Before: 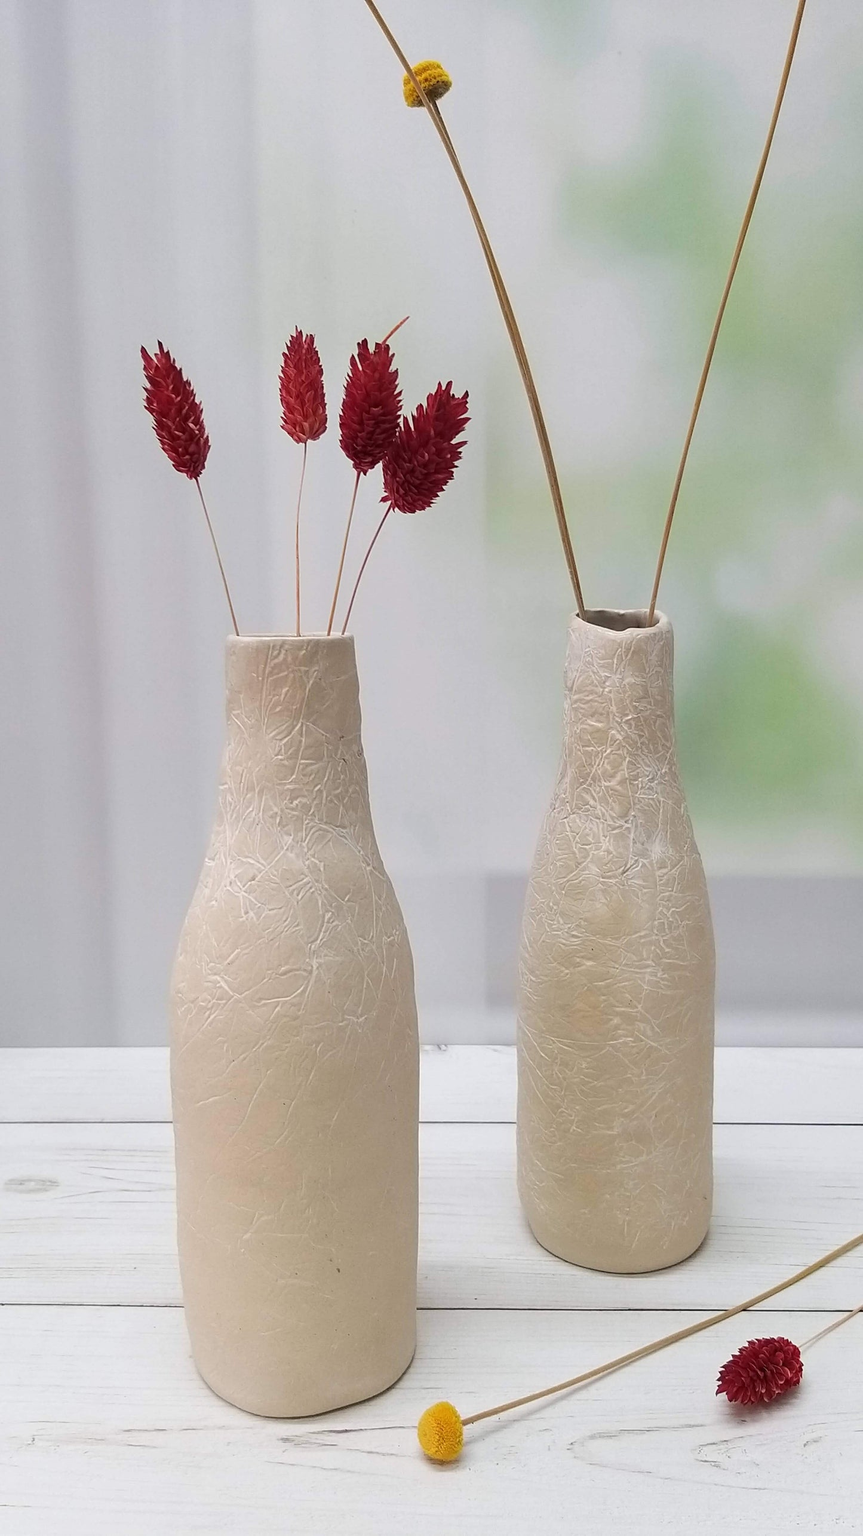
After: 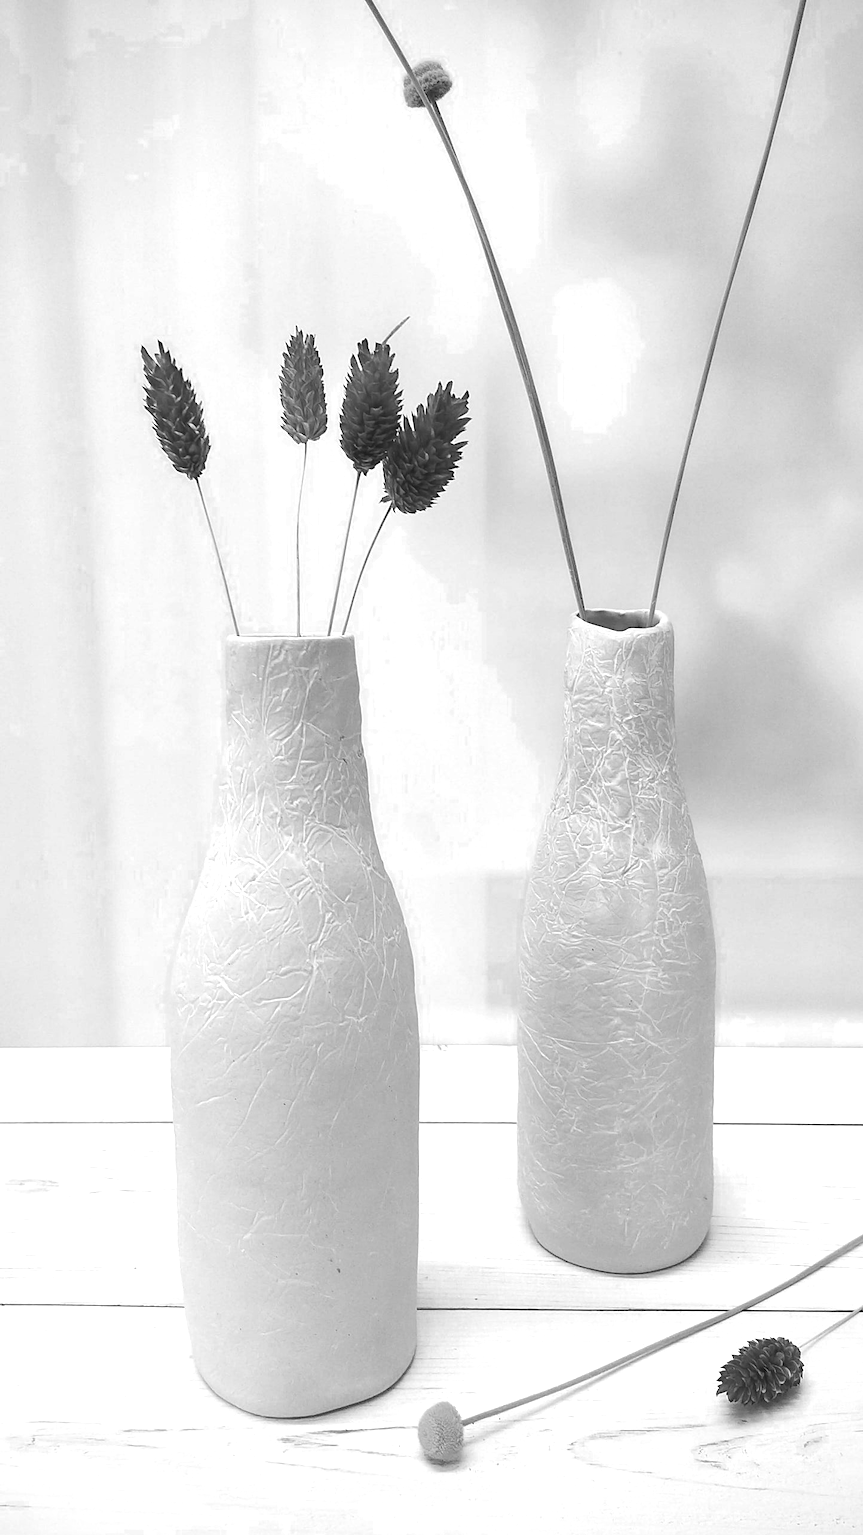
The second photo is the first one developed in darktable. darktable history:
color zones: curves: ch0 [(0, 0.613) (0.01, 0.613) (0.245, 0.448) (0.498, 0.529) (0.642, 0.665) (0.879, 0.777) (0.99, 0.613)]; ch1 [(0, 0) (0.143, 0) (0.286, 0) (0.429, 0) (0.571, 0) (0.714, 0) (0.857, 0)]
exposure: black level correction 0, exposure 0.693 EV, compensate exposure bias true, compensate highlight preservation false
vignetting: on, module defaults
